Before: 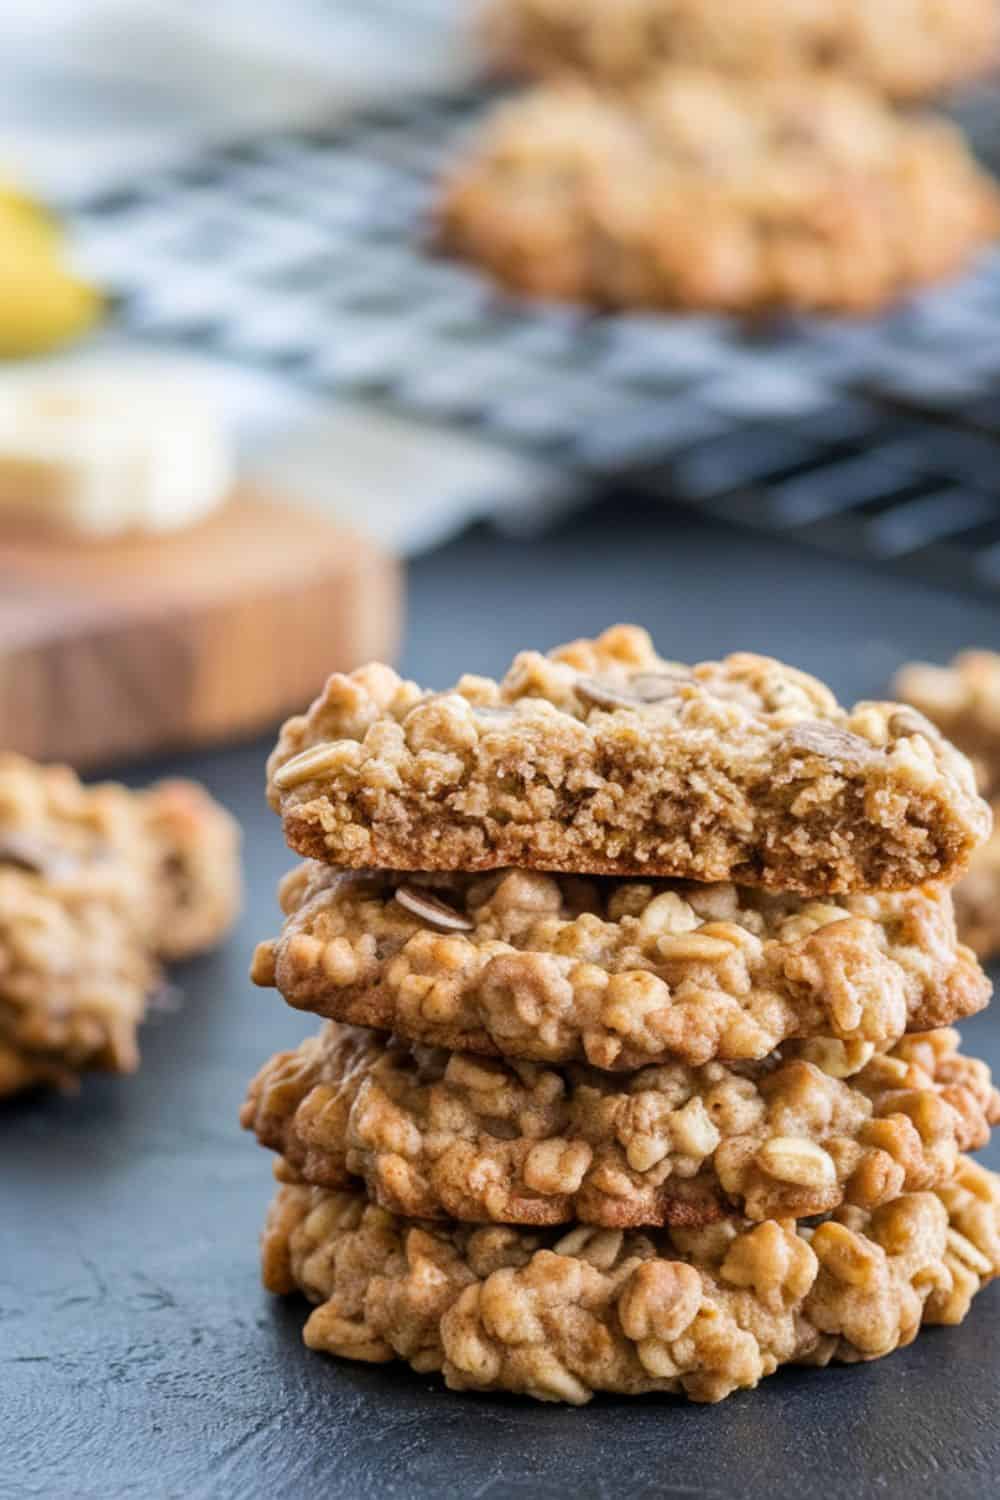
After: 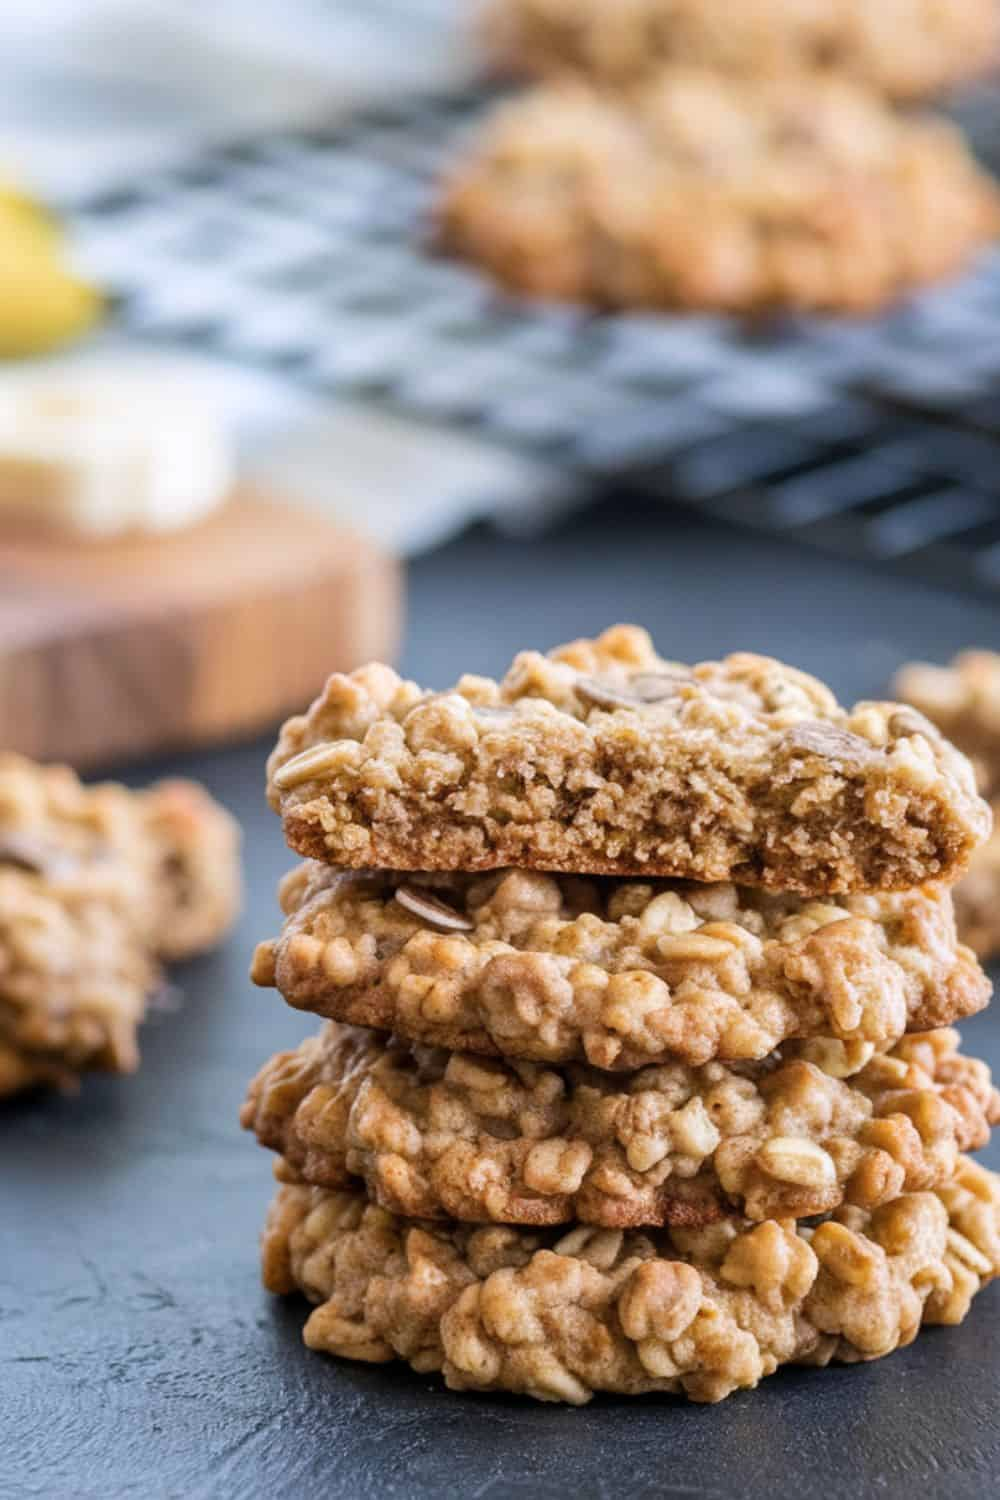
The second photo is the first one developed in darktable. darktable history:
contrast brightness saturation: saturation -0.05
white balance: red 1.004, blue 1.024
